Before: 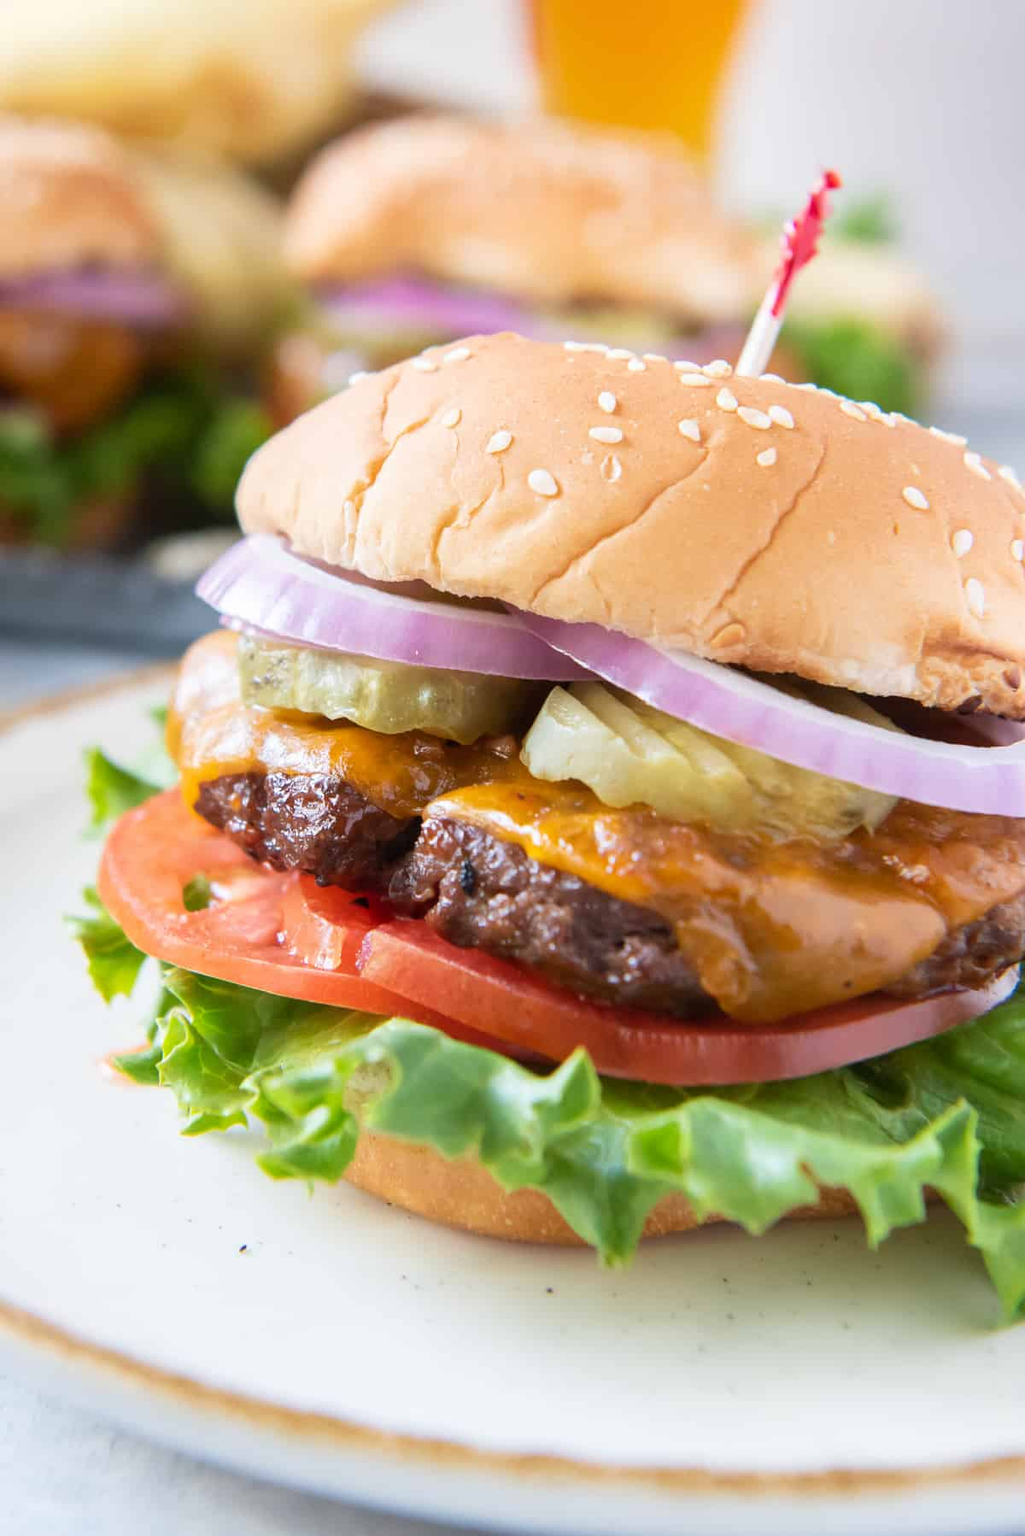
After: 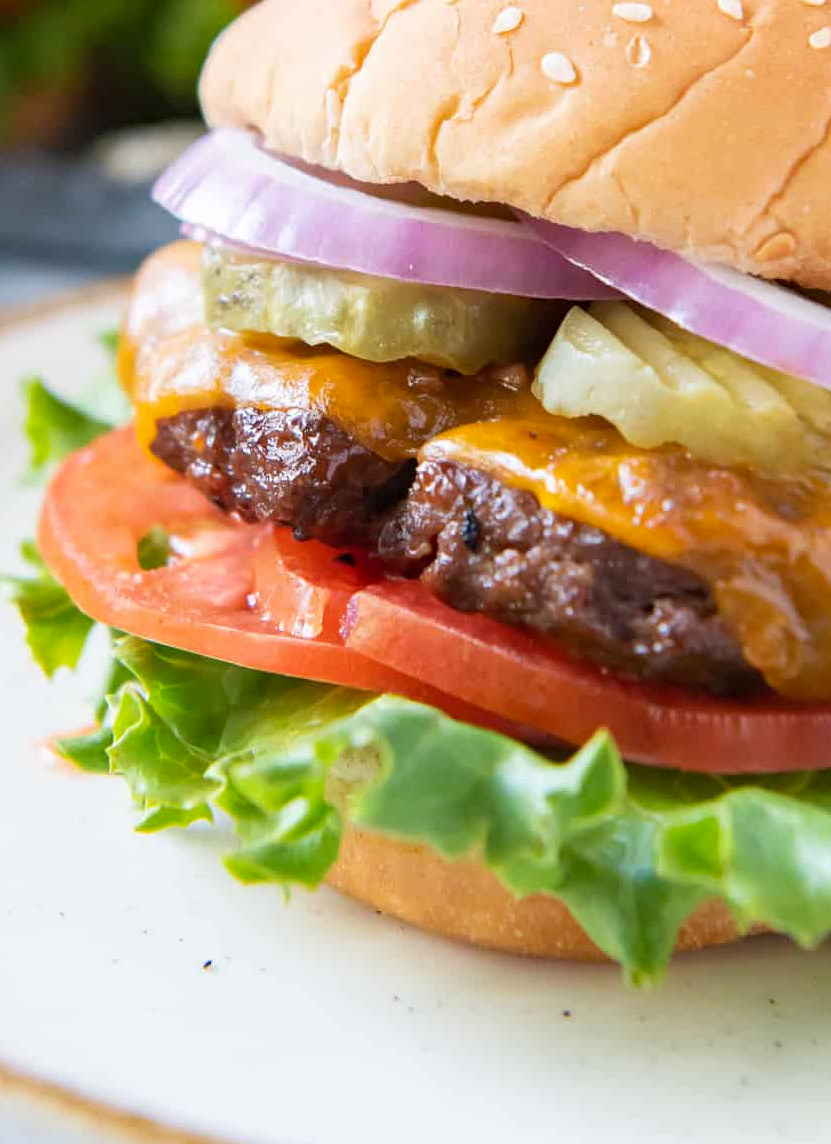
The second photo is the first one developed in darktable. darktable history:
crop: left 6.488%, top 27.668%, right 24.183%, bottom 8.656%
haze removal: compatibility mode true, adaptive false
